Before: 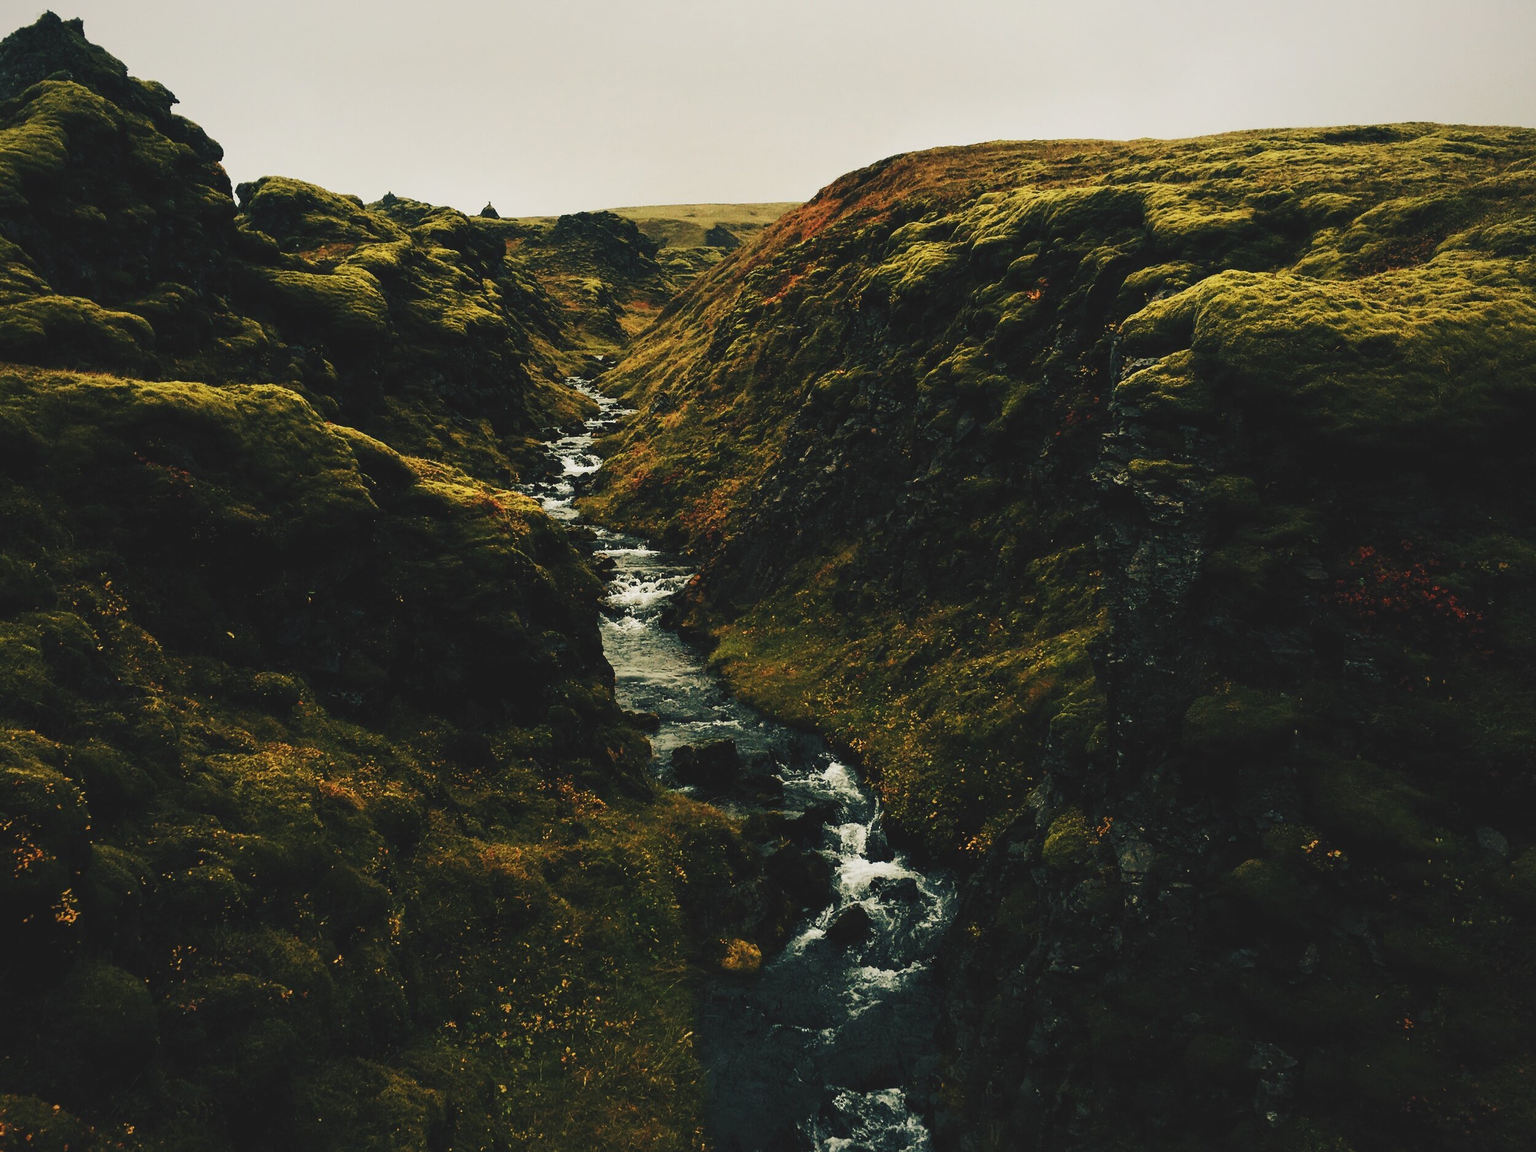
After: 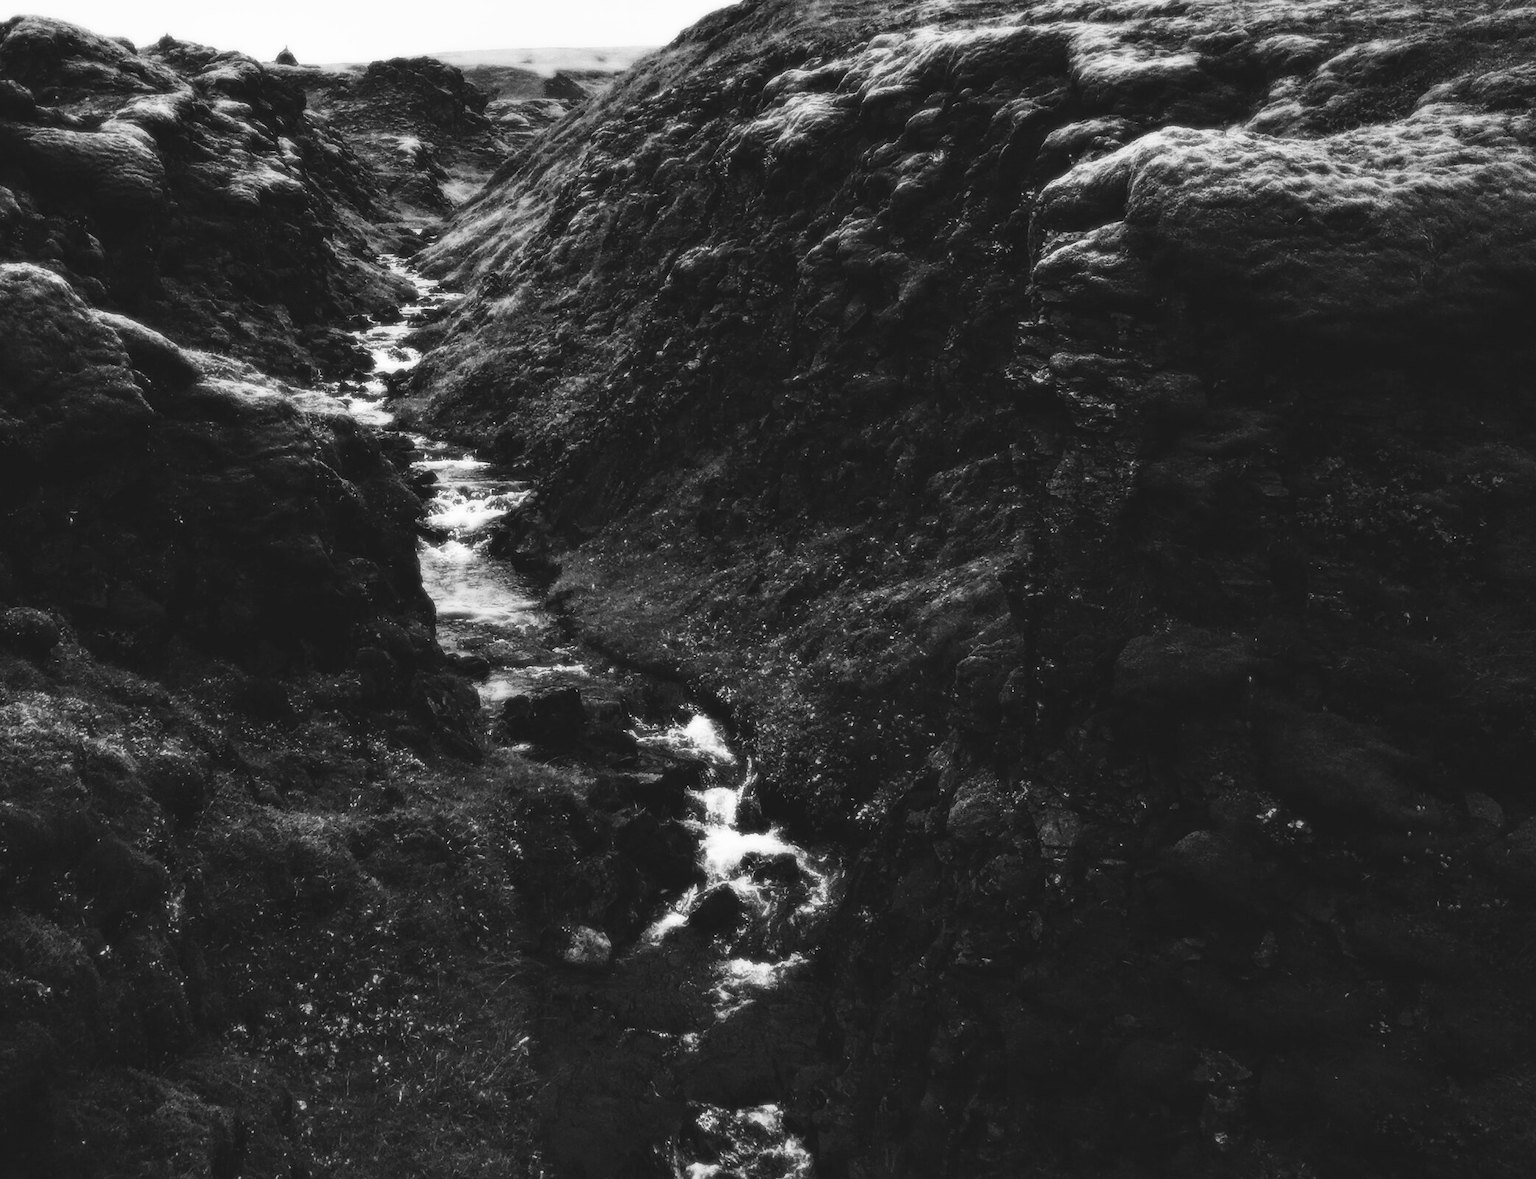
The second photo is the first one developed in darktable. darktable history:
monochrome: on, module defaults
bloom: size 0%, threshold 54.82%, strength 8.31%
crop: left 16.315%, top 14.246%
